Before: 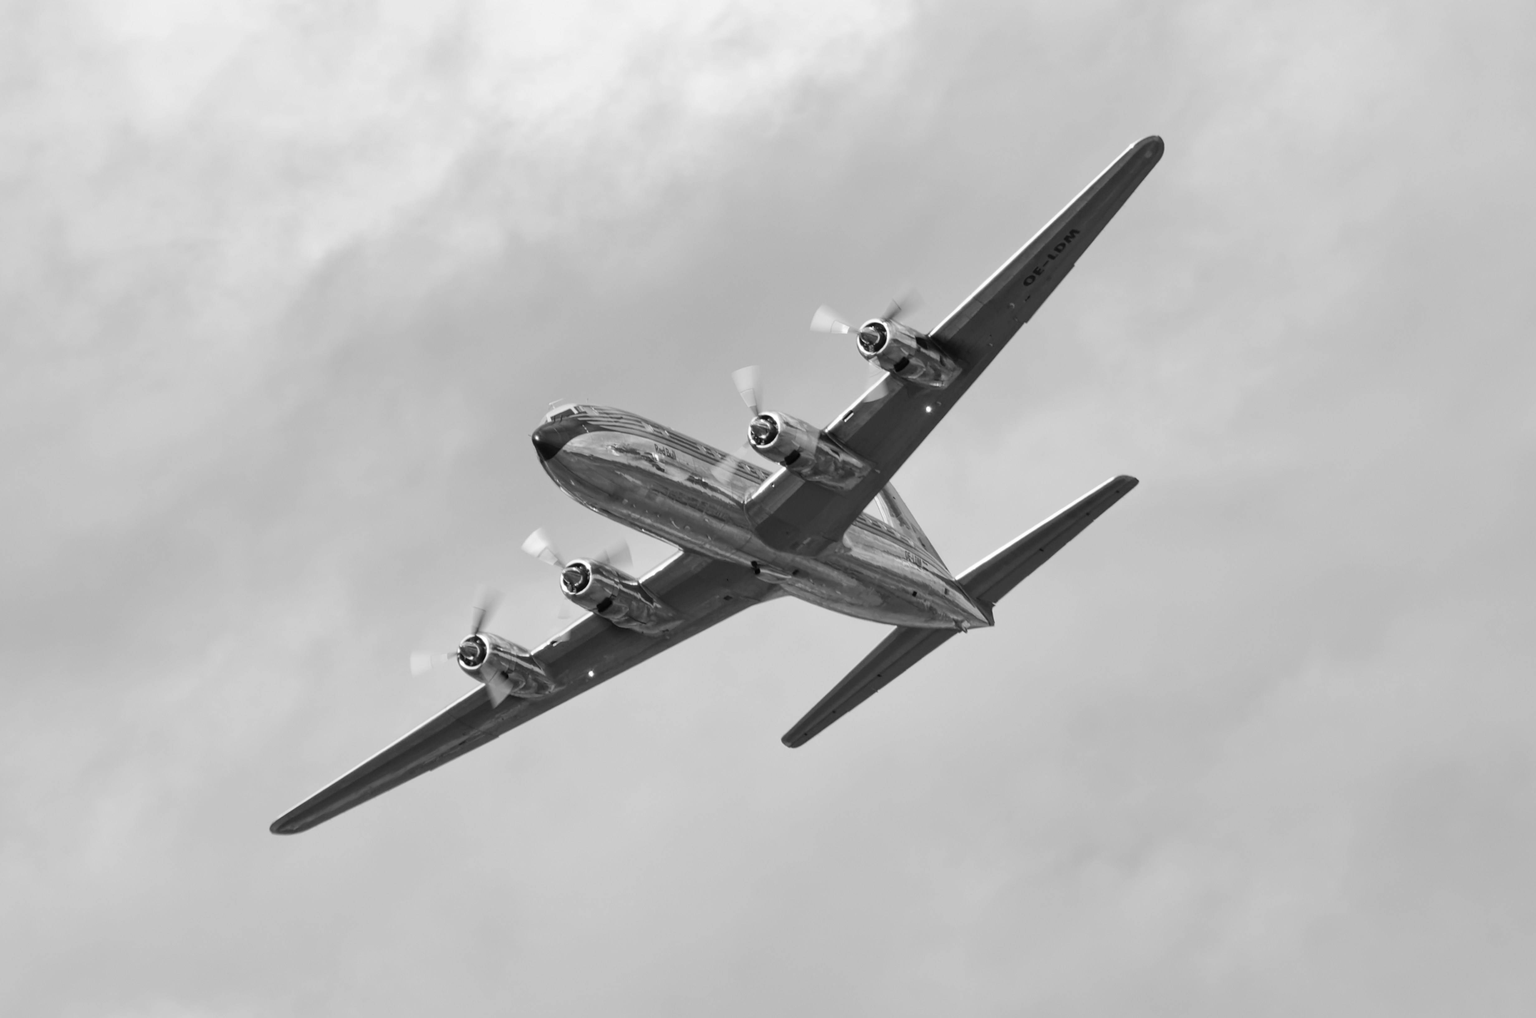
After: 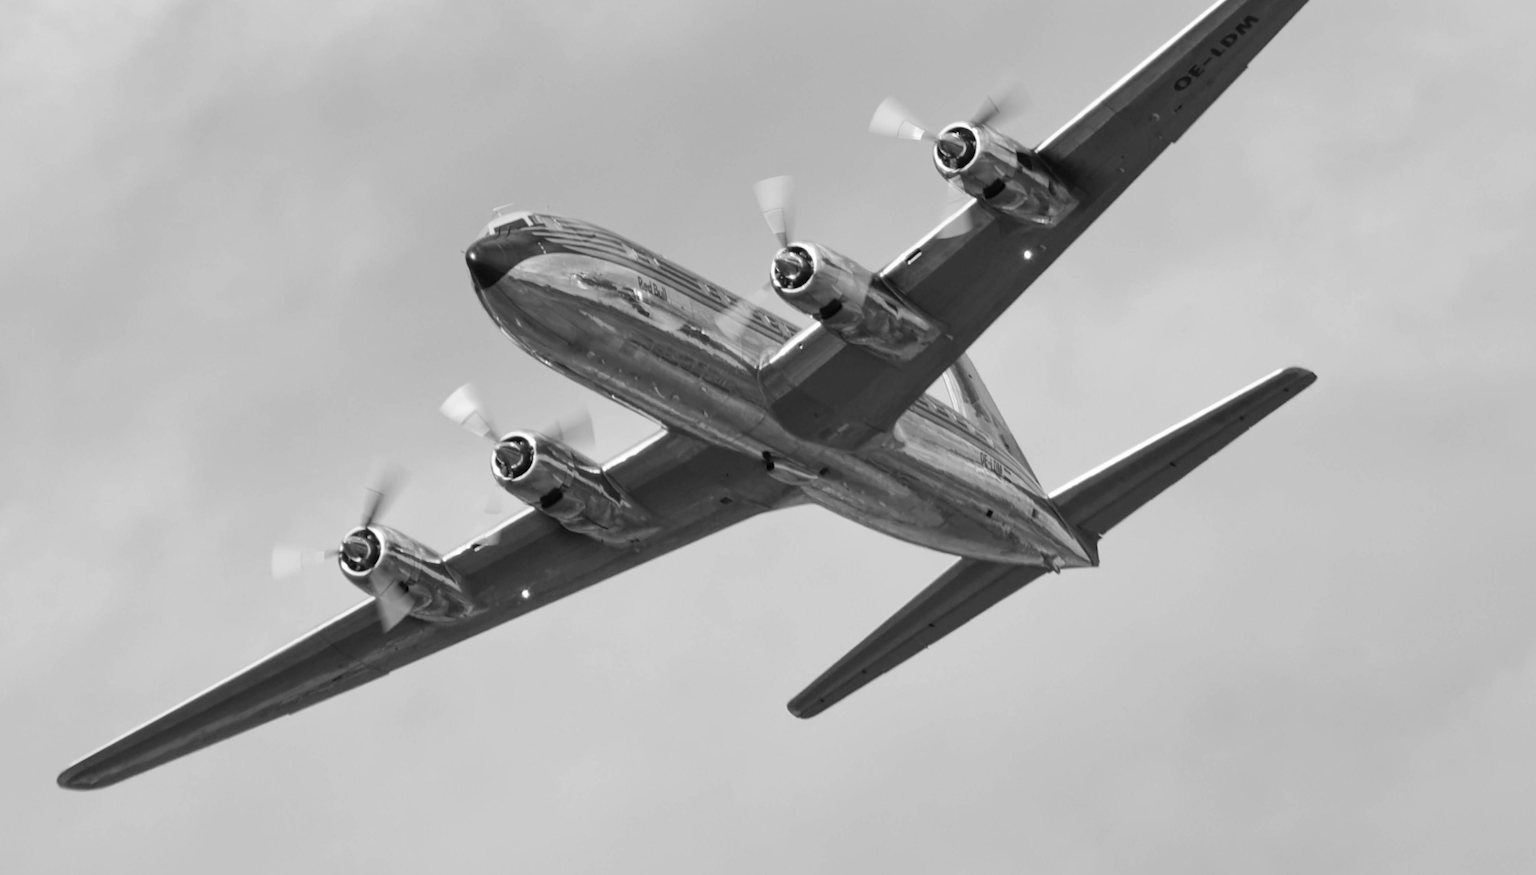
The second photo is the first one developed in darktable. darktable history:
crop and rotate: angle -4.05°, left 9.768%, top 20.929%, right 12.089%, bottom 11.822%
